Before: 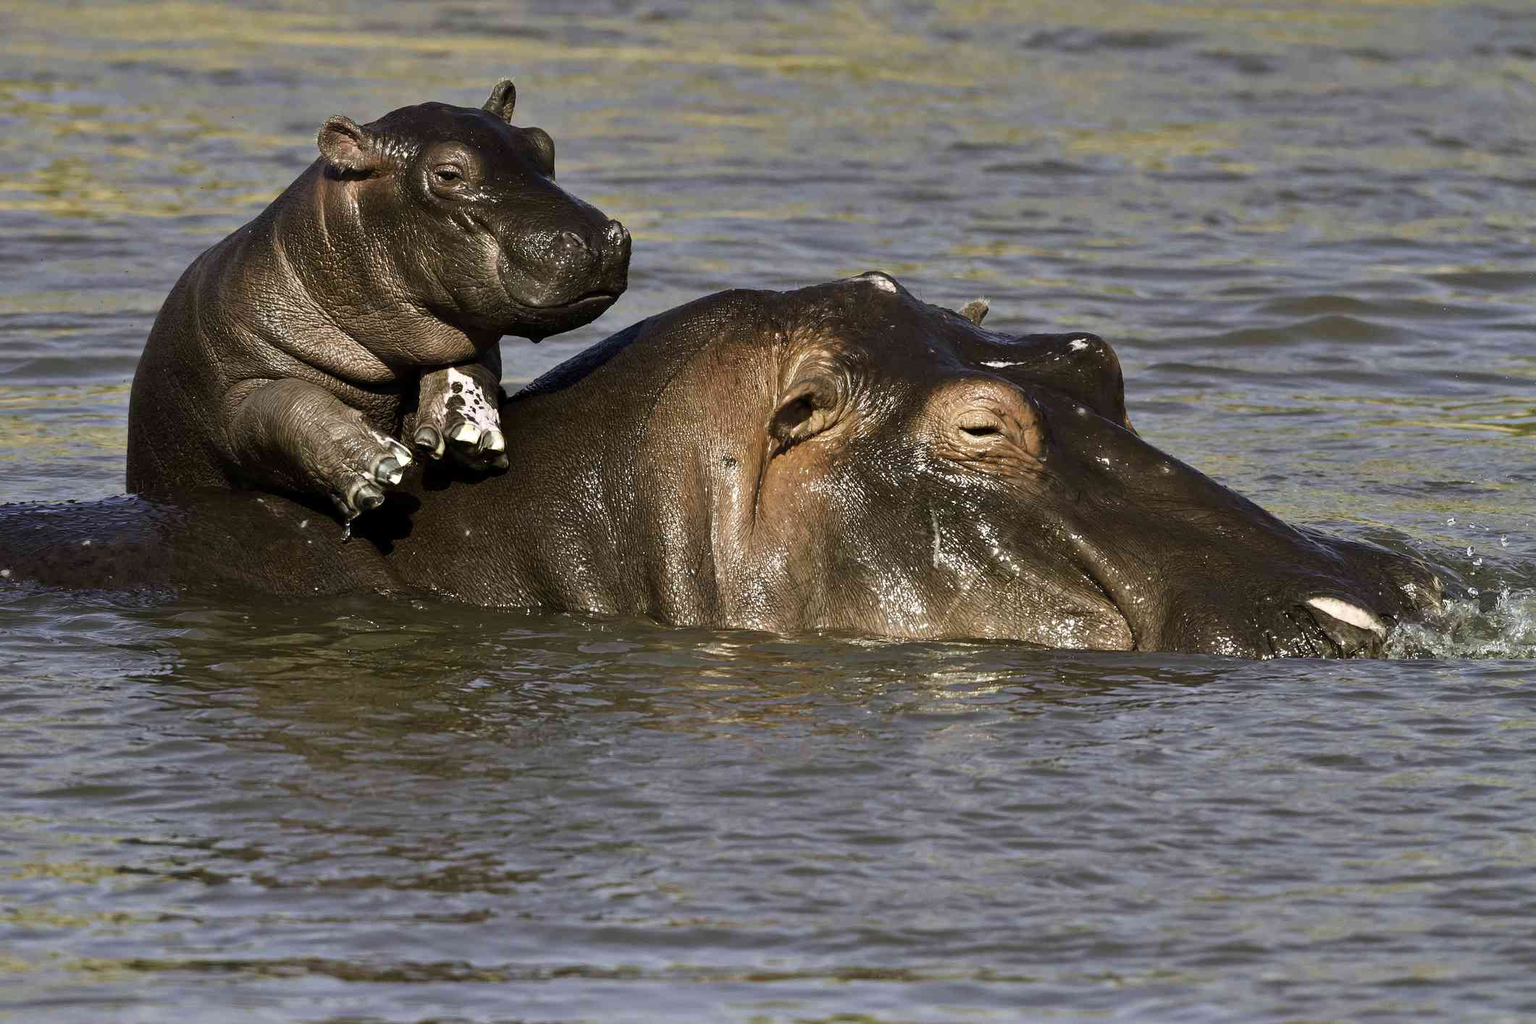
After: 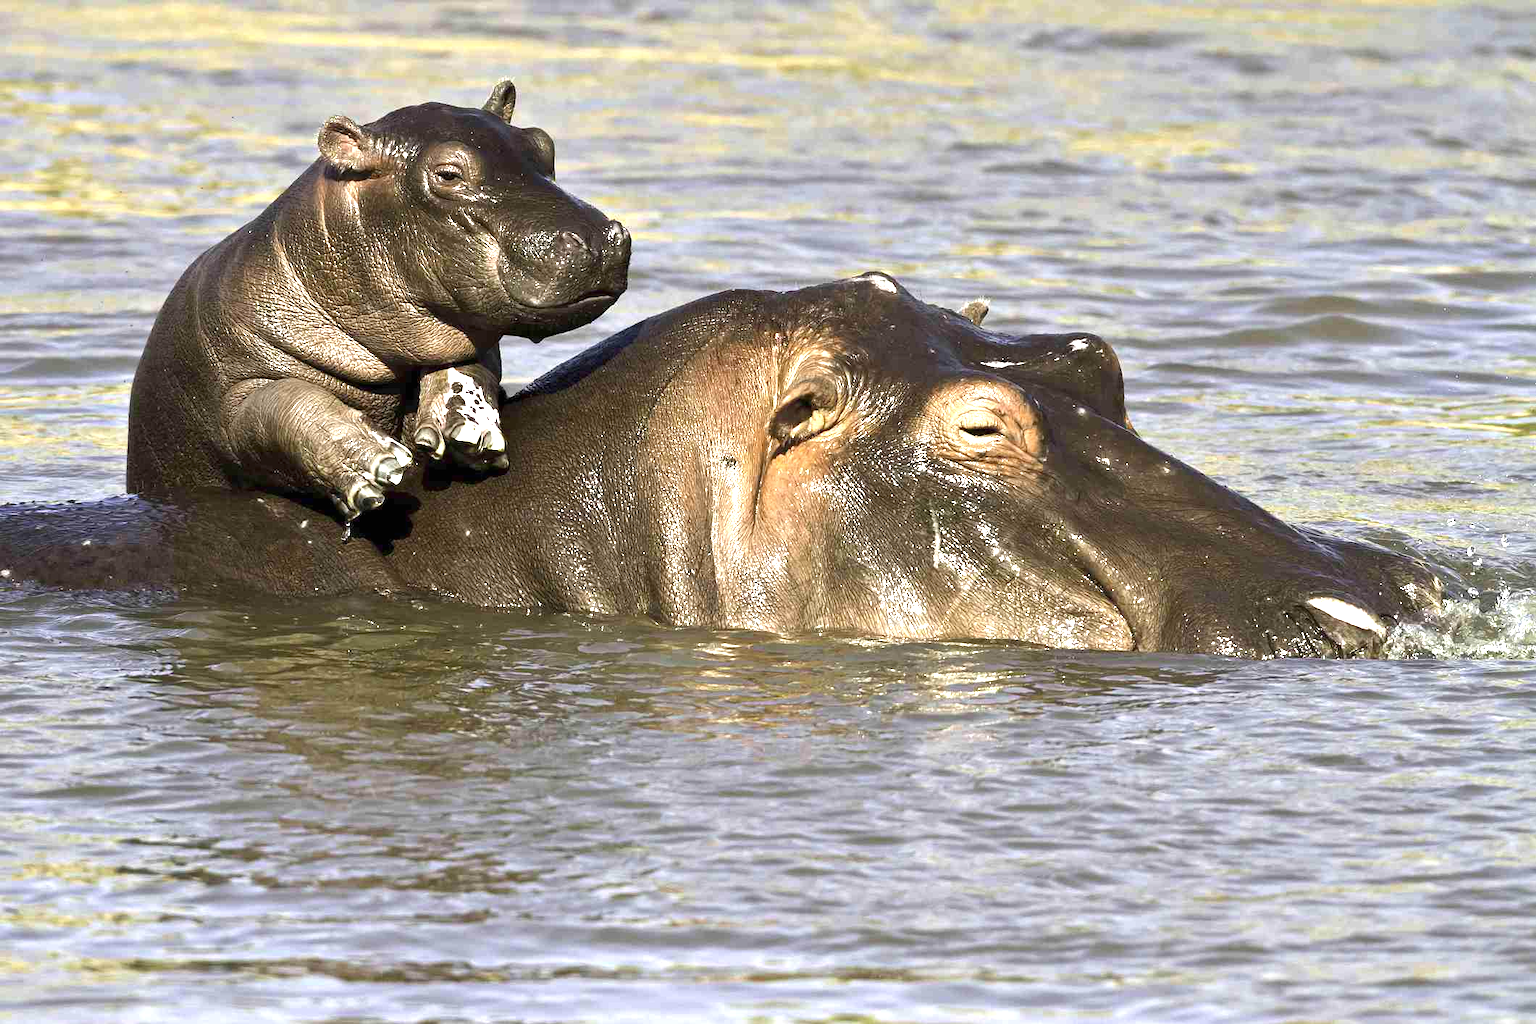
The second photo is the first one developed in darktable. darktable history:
exposure: black level correction 0, exposure 1.445 EV, compensate highlight preservation false
